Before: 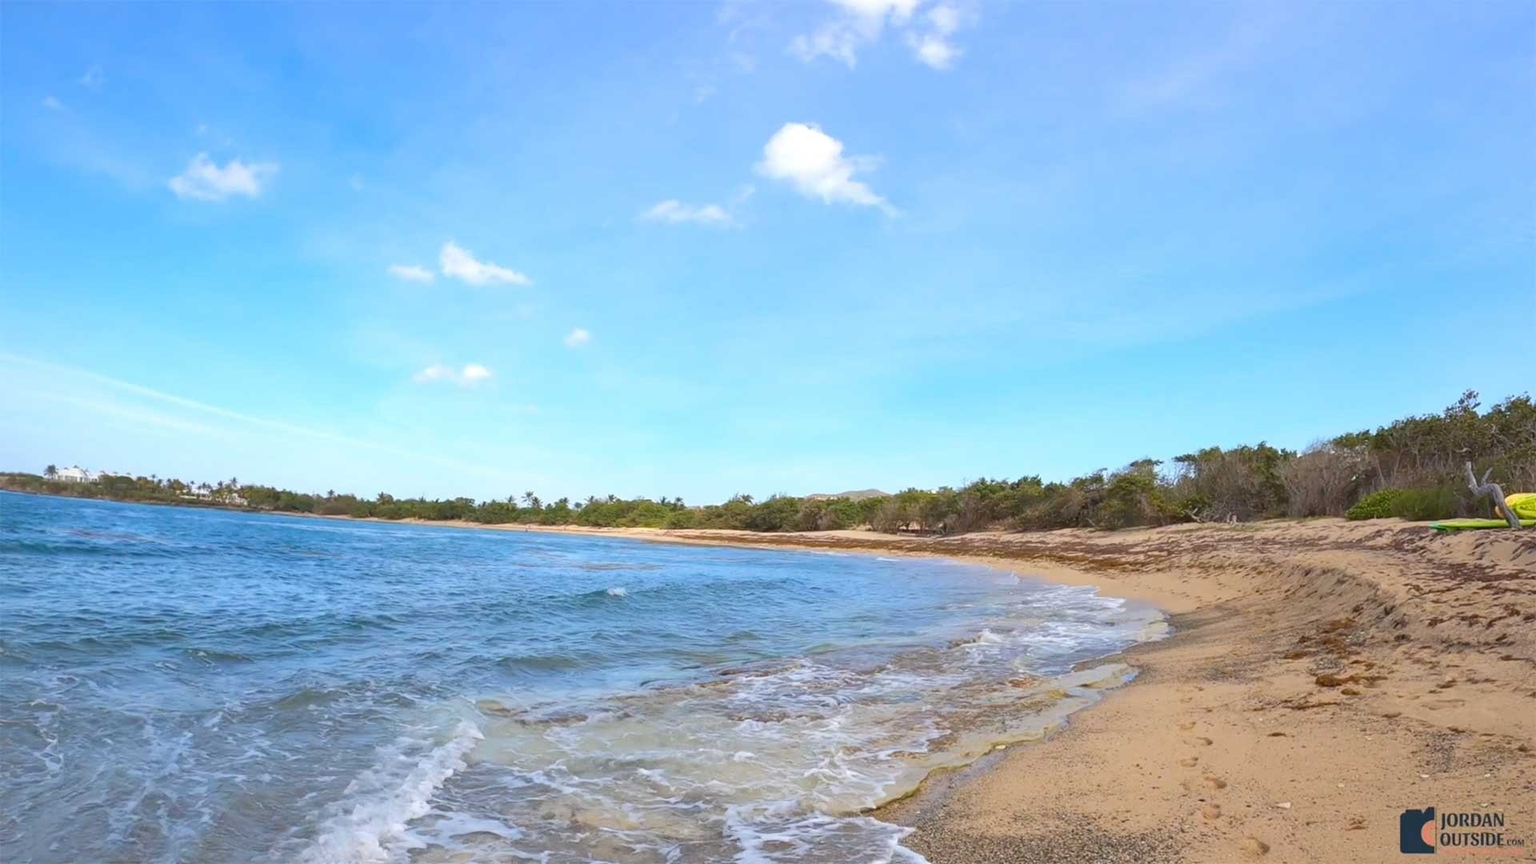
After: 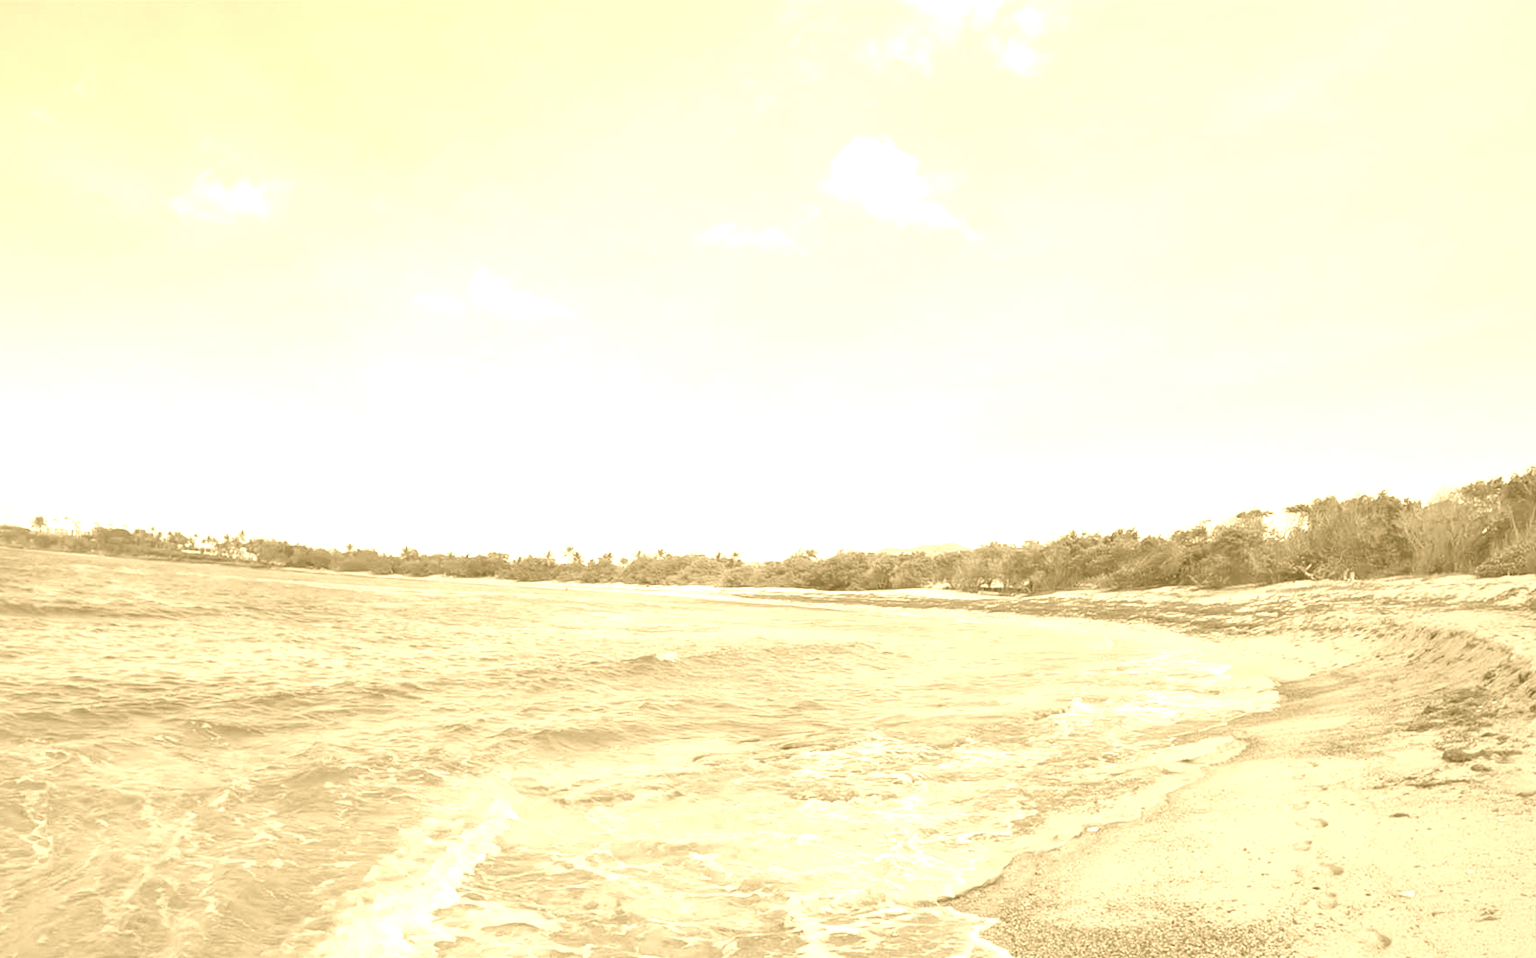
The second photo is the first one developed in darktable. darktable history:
crop and rotate: left 1.088%, right 8.807%
colorize: hue 36°, source mix 100%
exposure: exposure 0.2 EV, compensate highlight preservation false
